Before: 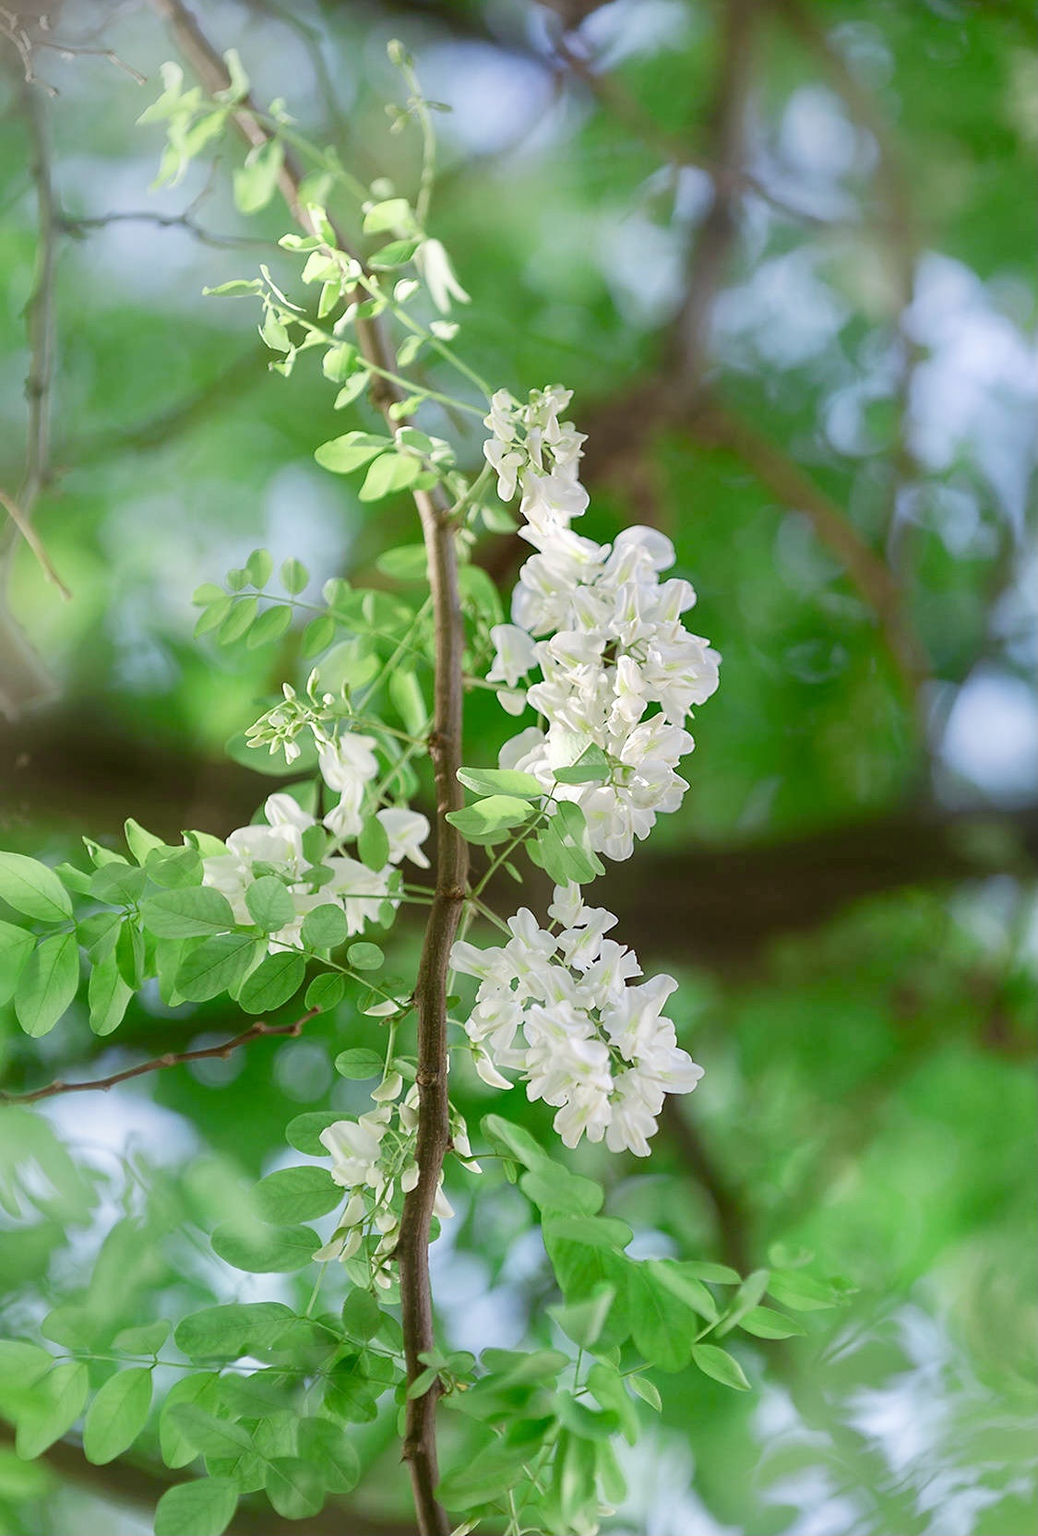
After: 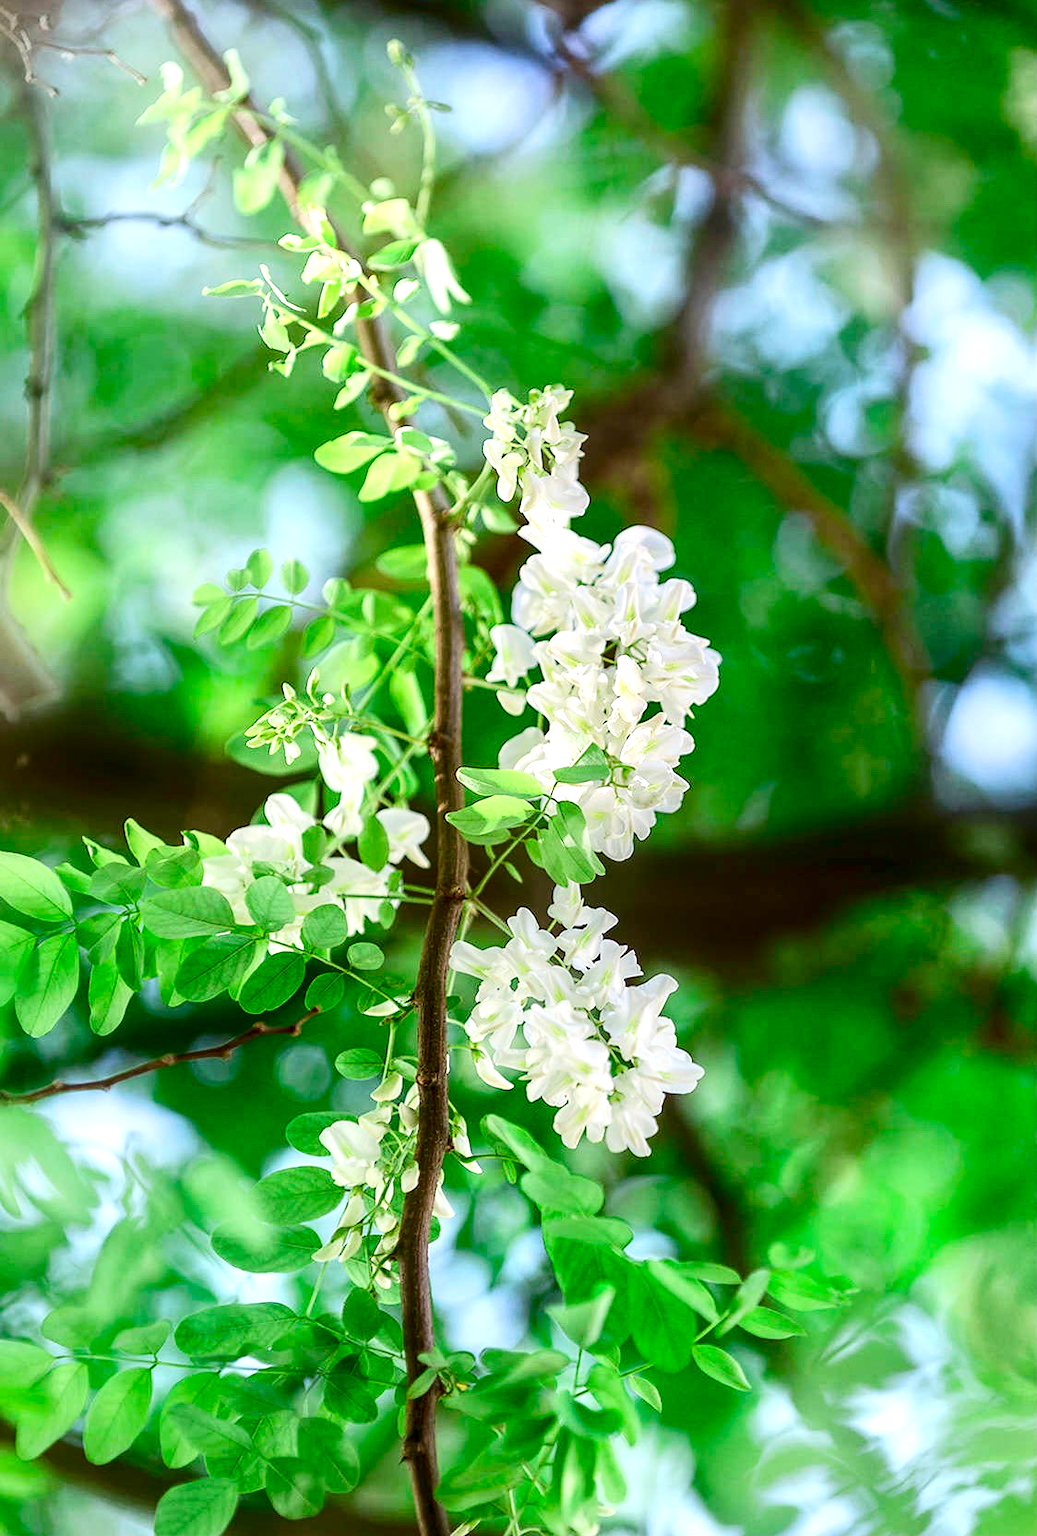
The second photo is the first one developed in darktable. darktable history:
contrast brightness saturation: contrast 0.209, brightness -0.102, saturation 0.211
local contrast: detail 130%
tone equalizer: -8 EV -0.444 EV, -7 EV -0.376 EV, -6 EV -0.35 EV, -5 EV -0.207 EV, -3 EV 0.242 EV, -2 EV 0.326 EV, -1 EV 0.403 EV, +0 EV 0.414 EV
